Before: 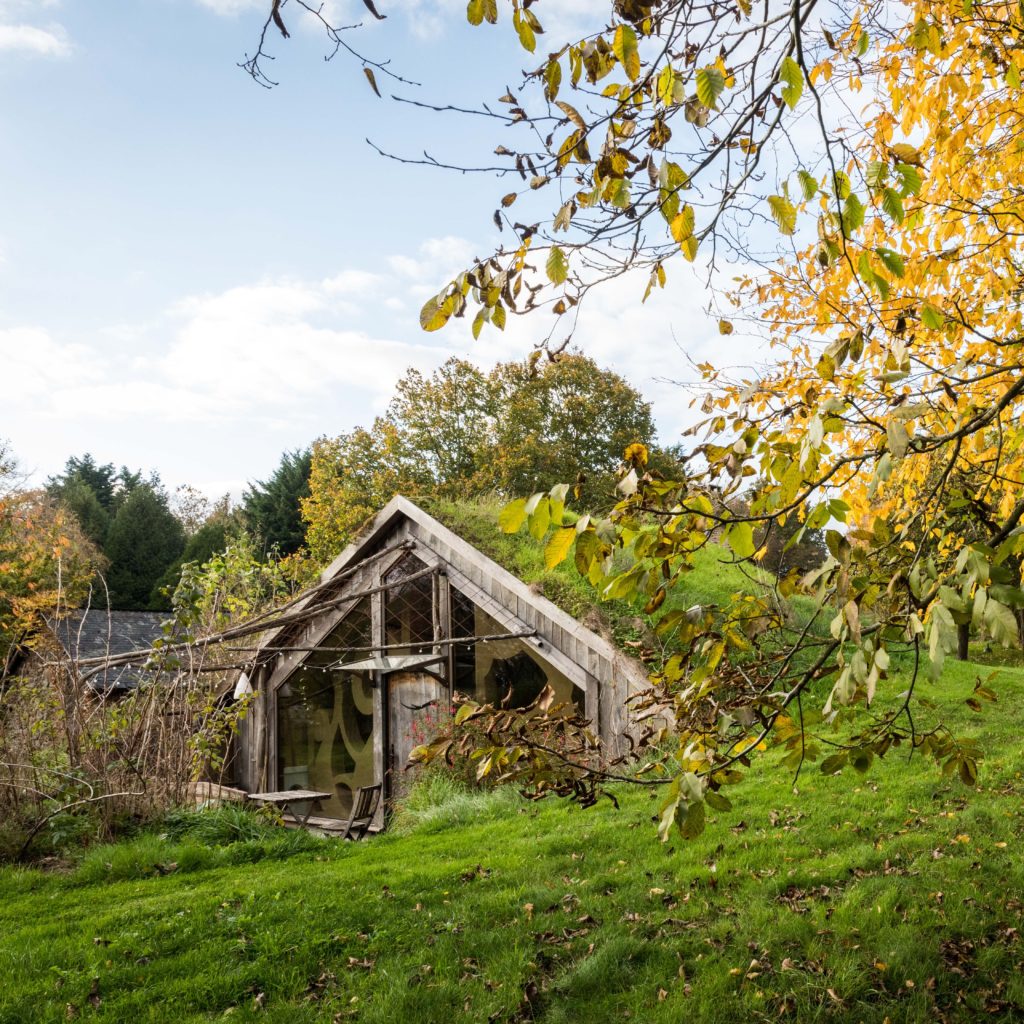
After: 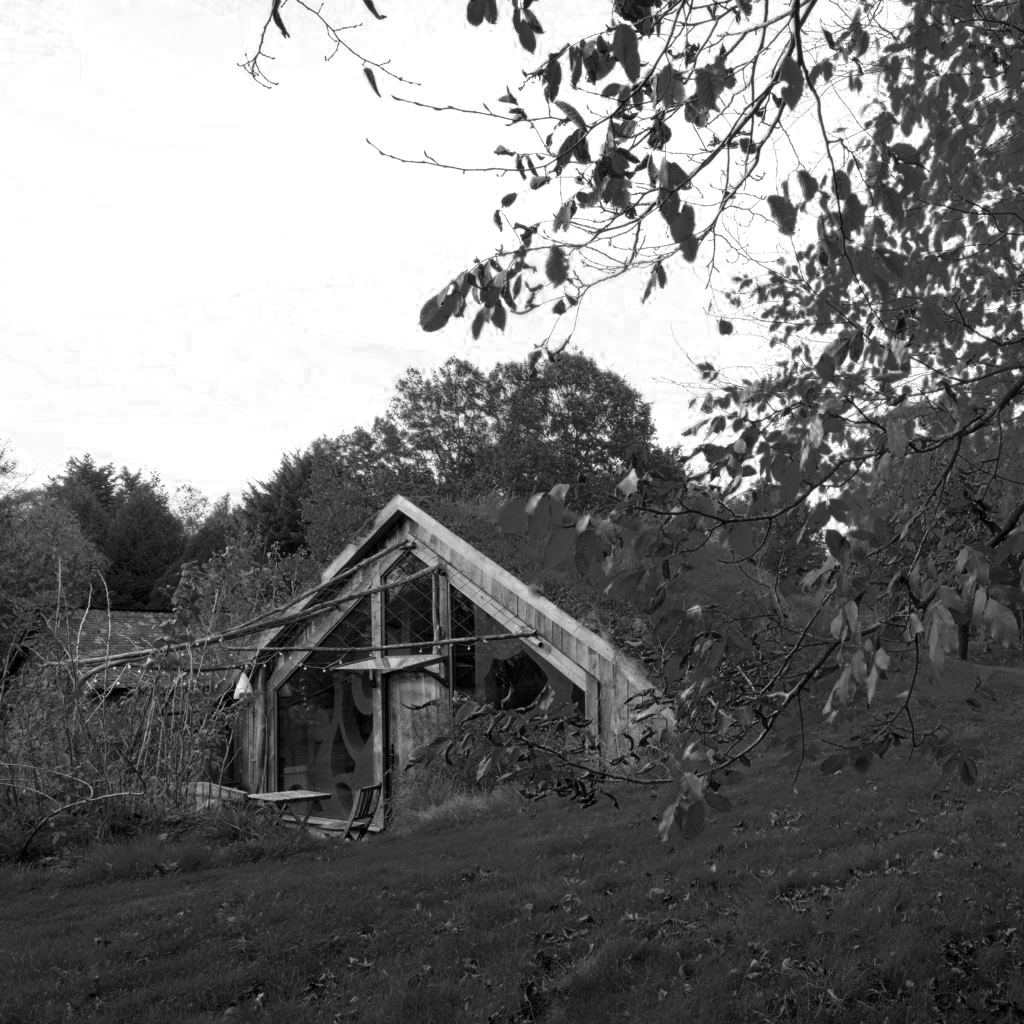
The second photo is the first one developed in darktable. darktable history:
color zones: curves: ch0 [(0.287, 0.048) (0.493, 0.484) (0.737, 0.816)]; ch1 [(0, 0) (0.143, 0) (0.286, 0) (0.429, 0) (0.571, 0) (0.714, 0) (0.857, 0)]
exposure: black level correction 0.001, compensate highlight preservation false
